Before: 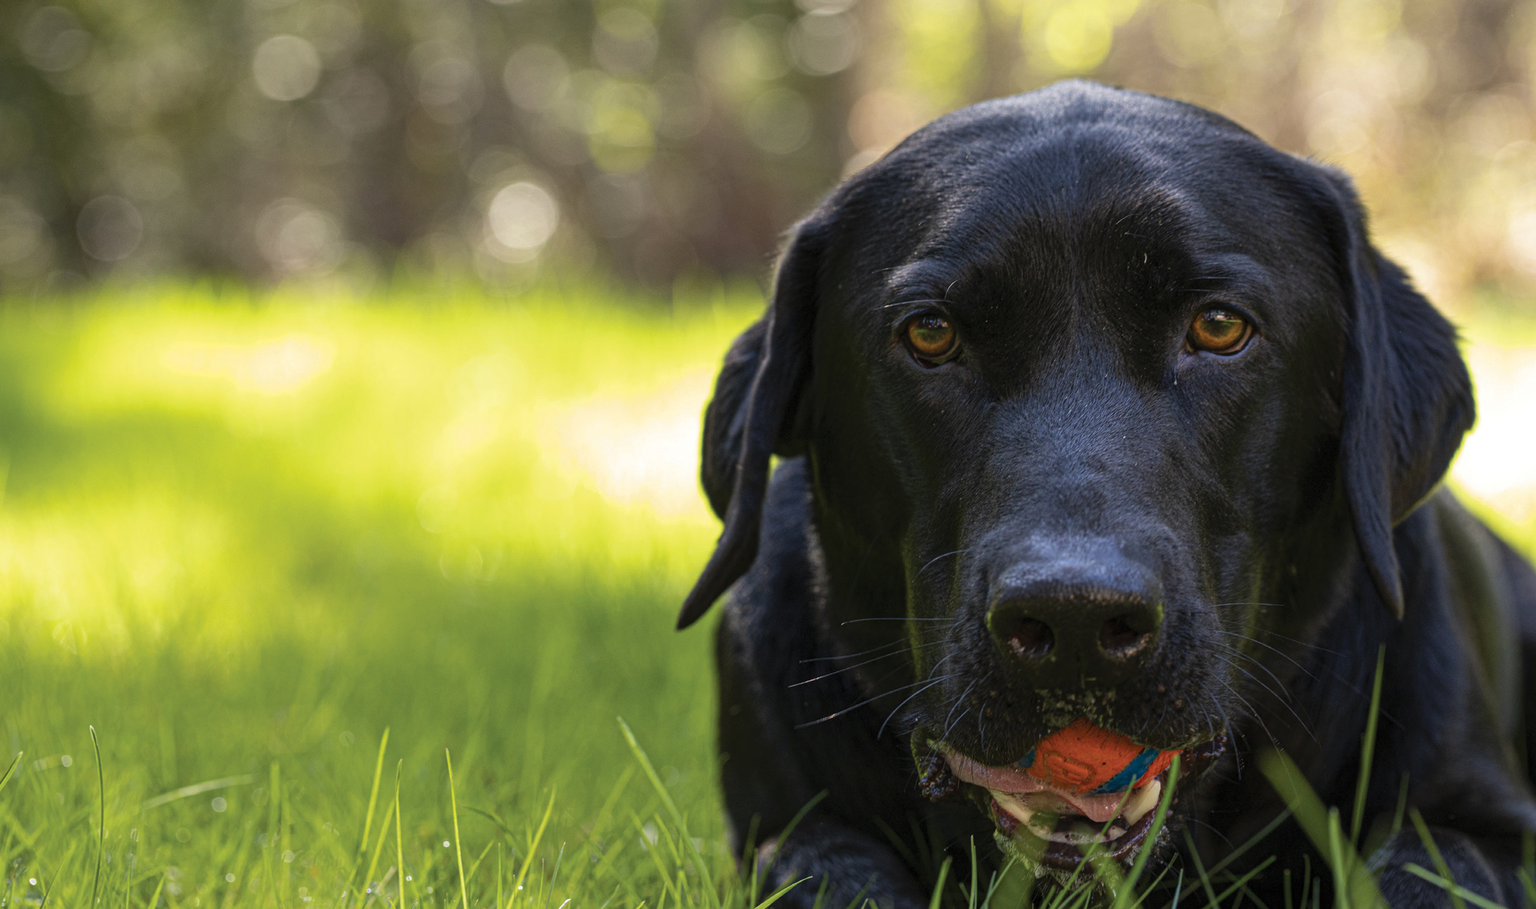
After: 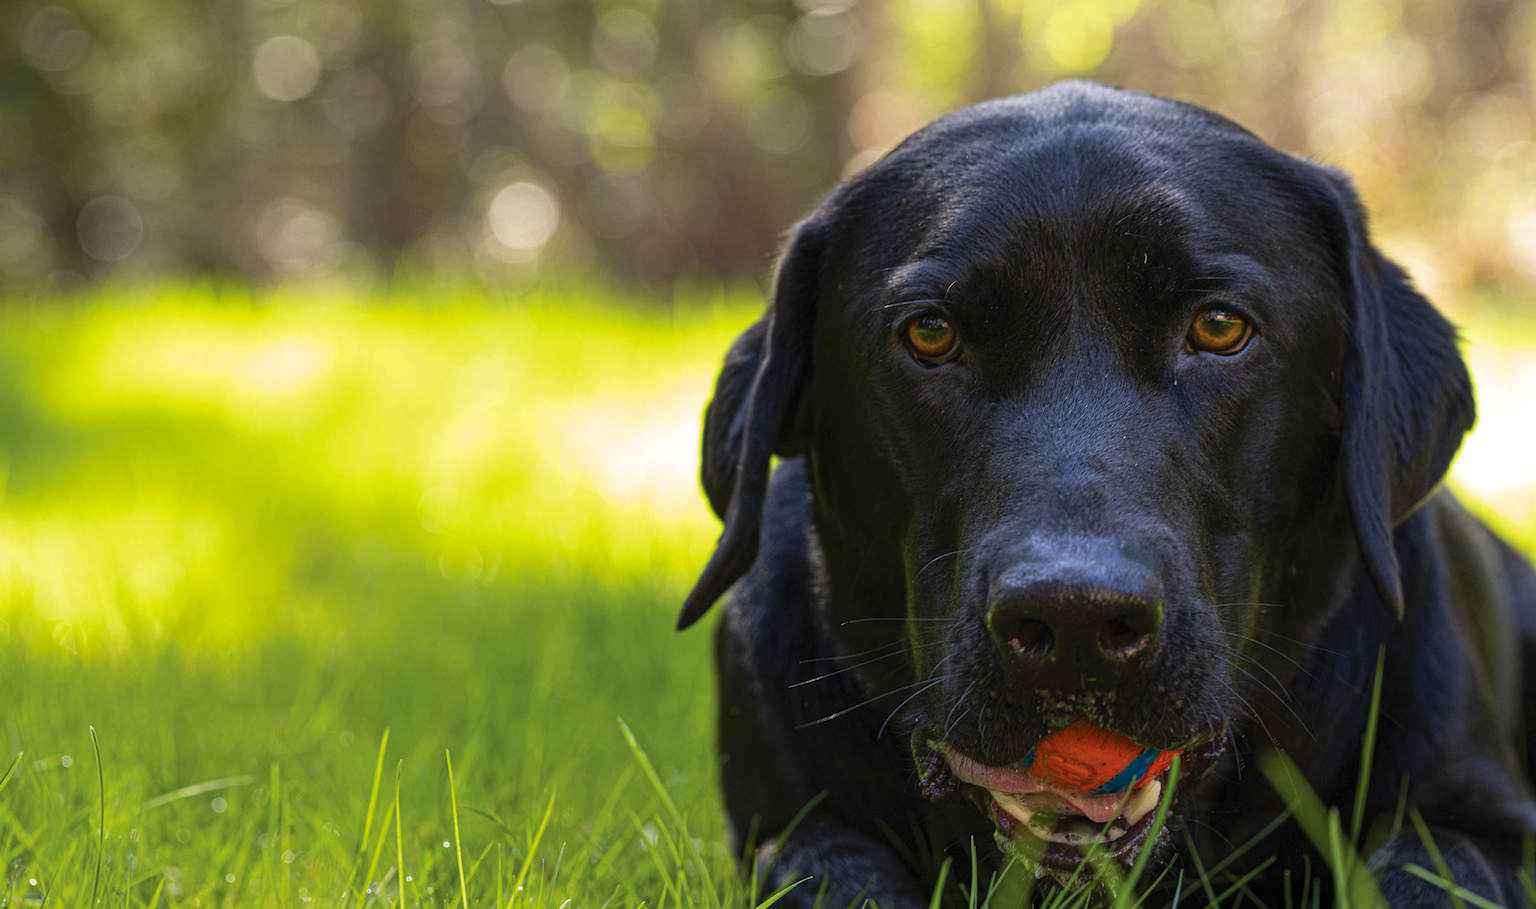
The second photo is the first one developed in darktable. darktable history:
contrast brightness saturation: saturation 0.184
